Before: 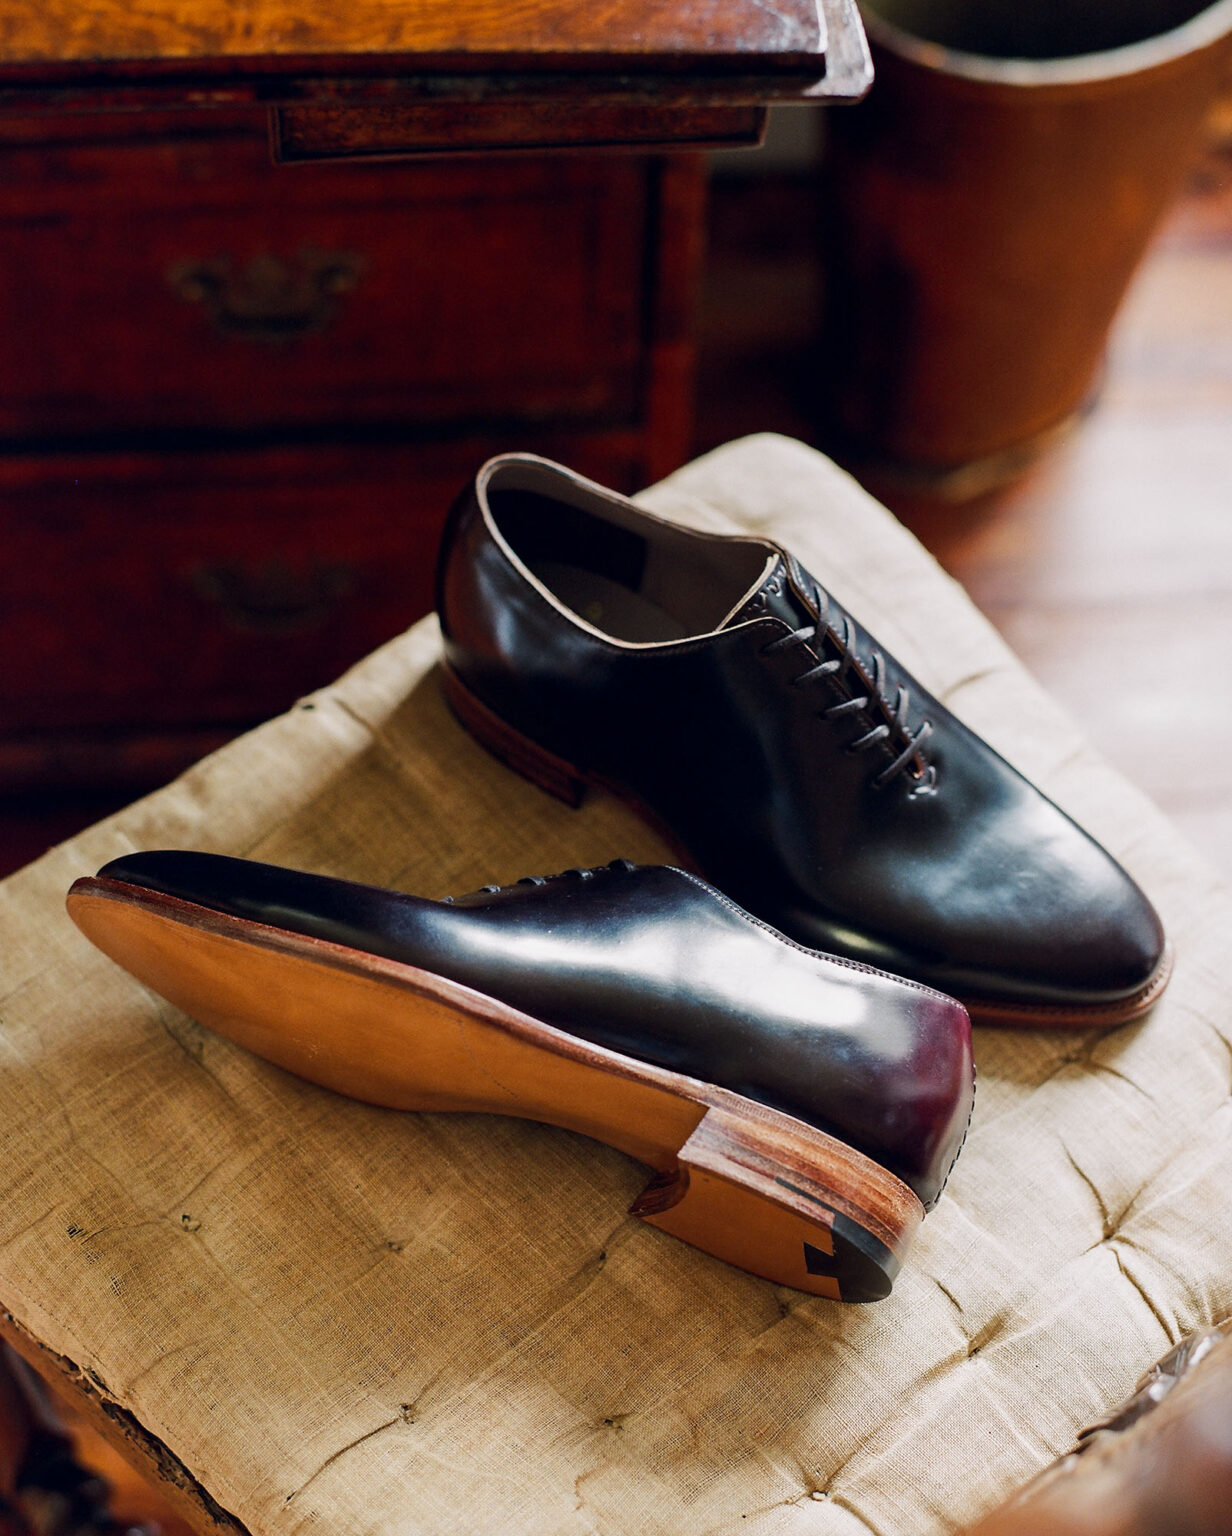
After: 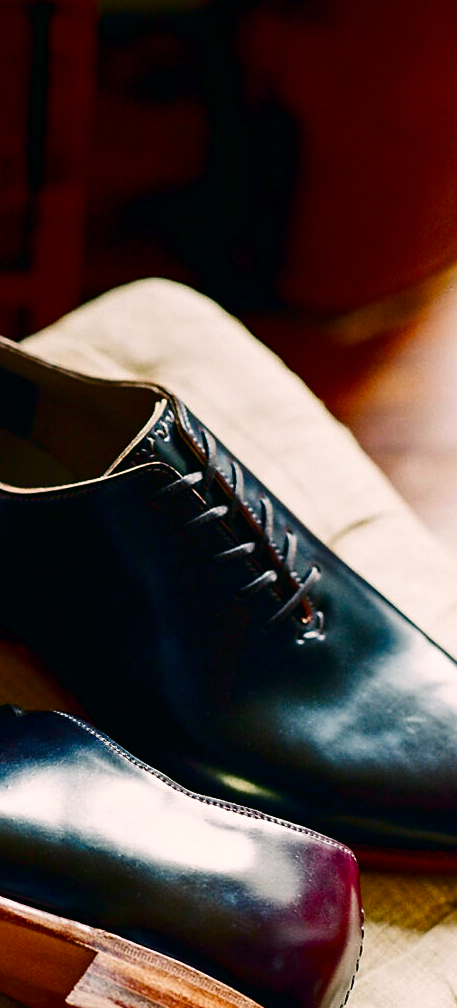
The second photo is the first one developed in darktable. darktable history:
tone equalizer: on, module defaults
sharpen: amount 0.209
crop and rotate: left 49.69%, top 10.109%, right 13.182%, bottom 24.216%
exposure: black level correction -0.001, exposure 0.08 EV, compensate highlight preservation false
contrast brightness saturation: contrast 0.21, brightness -0.105, saturation 0.205
color balance rgb: perceptual saturation grading › global saturation 20%, perceptual saturation grading › highlights -25.831%, perceptual saturation grading › shadows 49.411%
color correction: highlights a* 3.95, highlights b* 4.92, shadows a* -6.82, shadows b* 4.66
